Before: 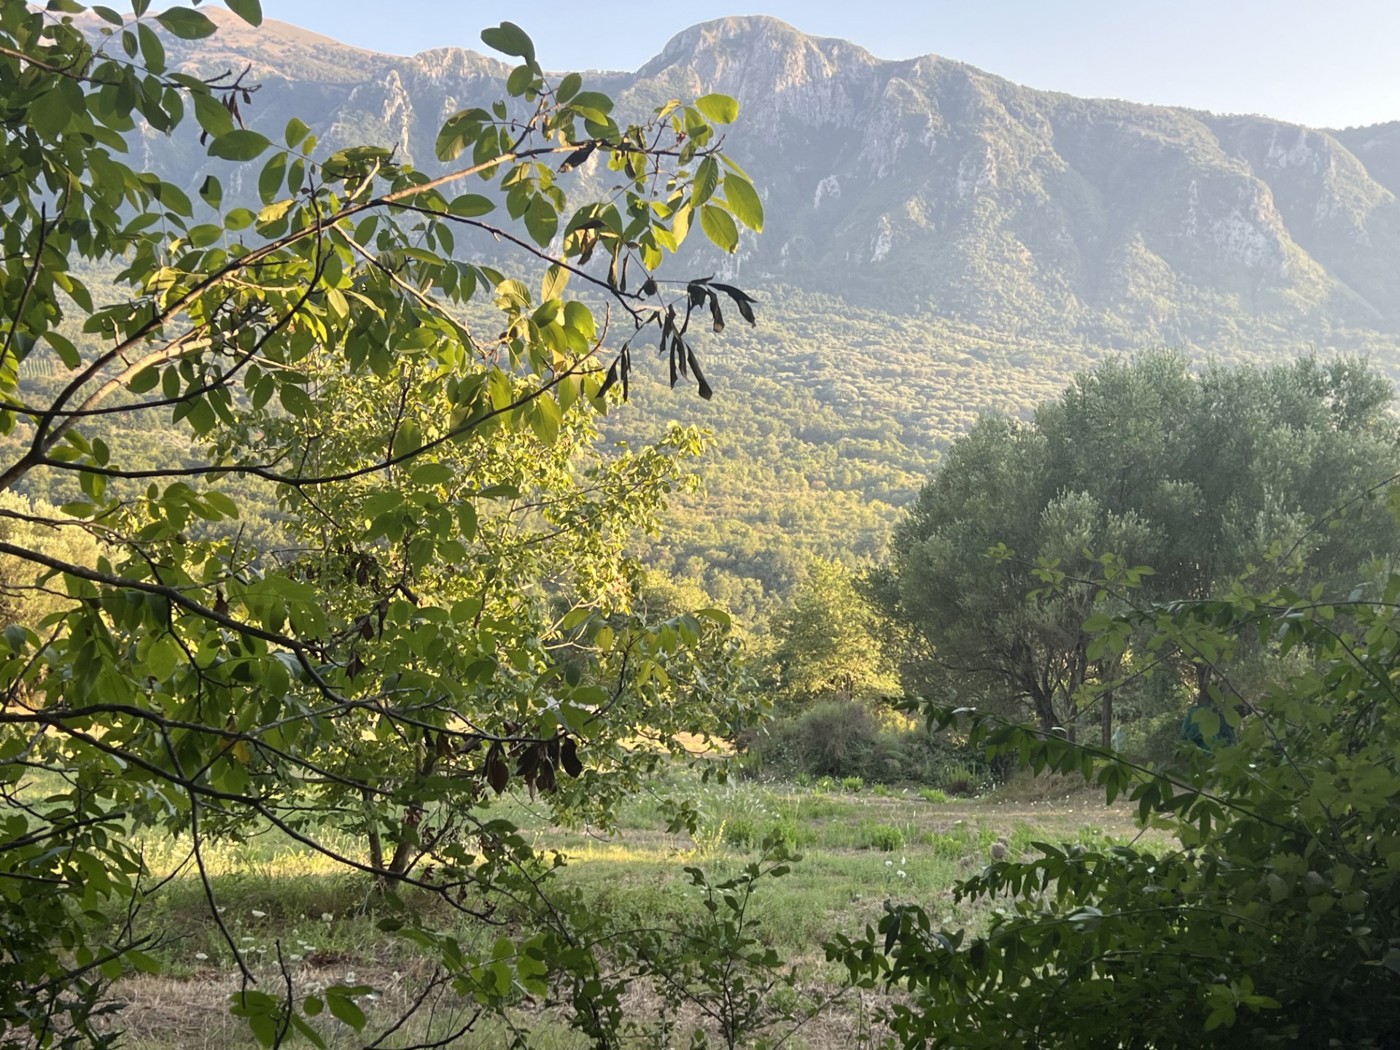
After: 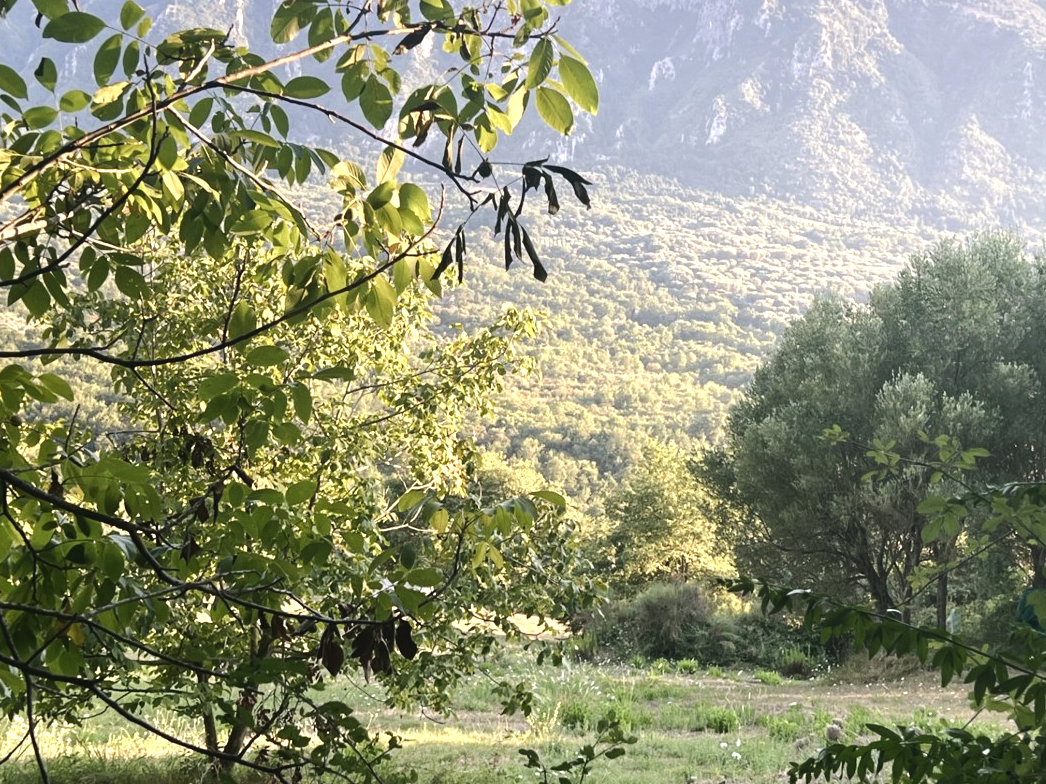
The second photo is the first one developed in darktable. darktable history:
crop and rotate: left 11.831%, top 11.346%, right 13.429%, bottom 13.899%
color balance rgb: shadows lift › chroma 2%, shadows lift › hue 135.47°, highlights gain › chroma 2%, highlights gain › hue 291.01°, global offset › luminance 0.5%, perceptual saturation grading › global saturation -10.8%, perceptual saturation grading › highlights -26.83%, perceptual saturation grading › shadows 21.25%, perceptual brilliance grading › highlights 17.77%, perceptual brilliance grading › mid-tones 31.71%, perceptual brilliance grading › shadows -31.01%, global vibrance 24.91%
